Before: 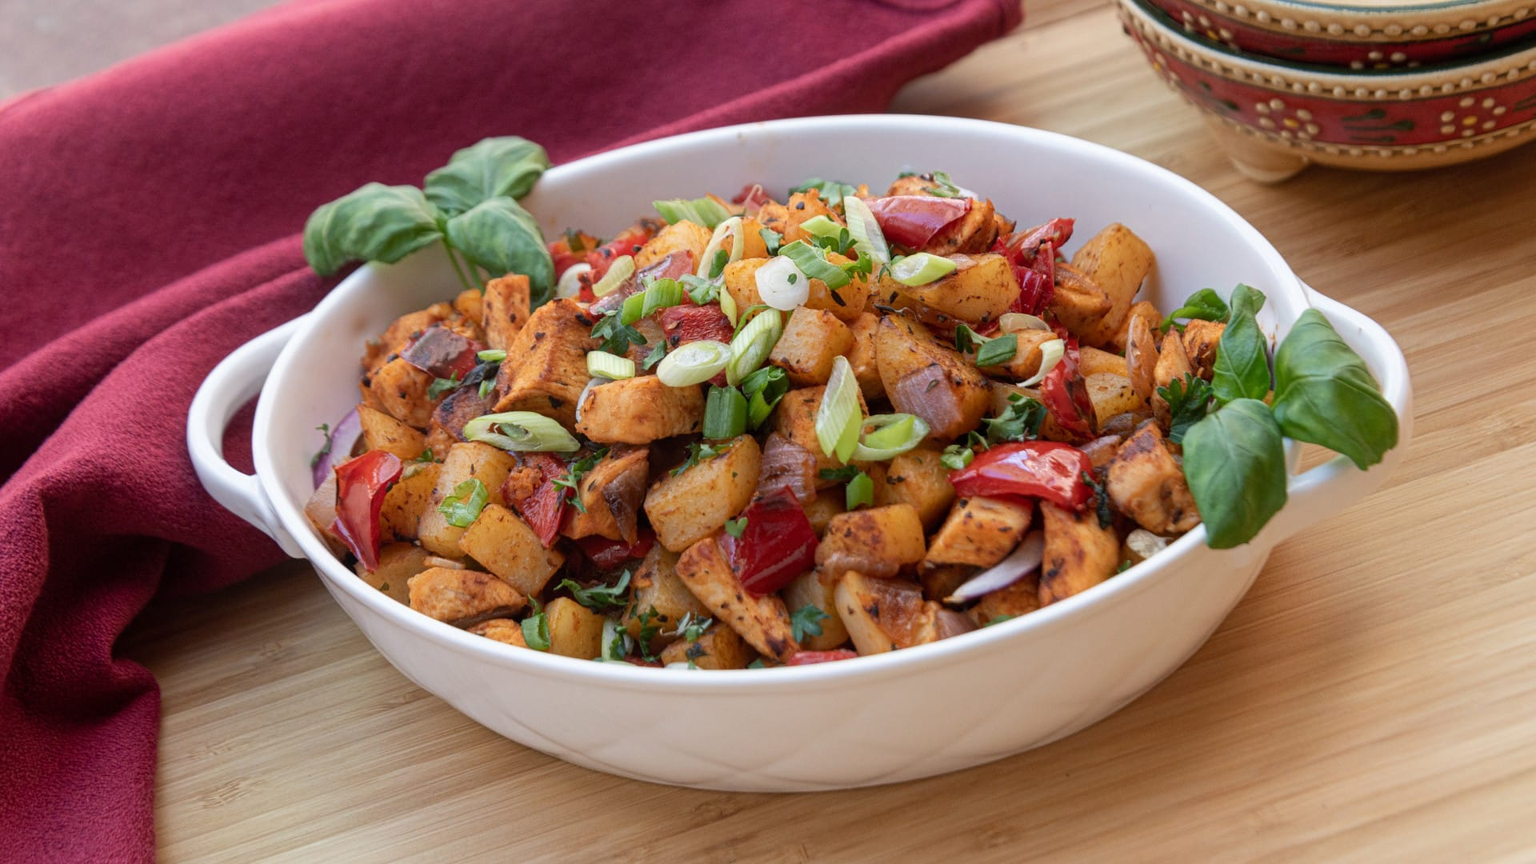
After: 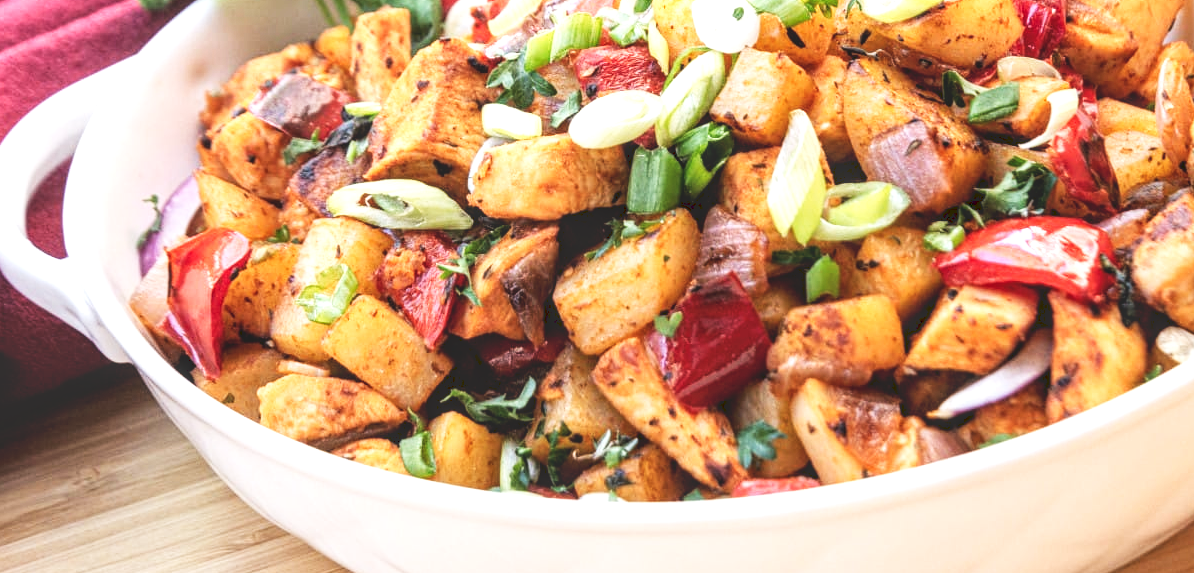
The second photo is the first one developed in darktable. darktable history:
exposure: compensate highlight preservation false
crop: left 13.138%, top 31.104%, right 24.636%, bottom 15.837%
tone equalizer: -8 EV -1.05 EV, -7 EV -0.976 EV, -6 EV -0.829 EV, -5 EV -0.572 EV, -3 EV 0.558 EV, -2 EV 0.889 EV, -1 EV 0.989 EV, +0 EV 1.05 EV
local contrast: on, module defaults
tone curve: curves: ch0 [(0, 0) (0.003, 0.156) (0.011, 0.156) (0.025, 0.161) (0.044, 0.164) (0.069, 0.178) (0.1, 0.201) (0.136, 0.229) (0.177, 0.263) (0.224, 0.301) (0.277, 0.355) (0.335, 0.415) (0.399, 0.48) (0.468, 0.561) (0.543, 0.647) (0.623, 0.735) (0.709, 0.819) (0.801, 0.893) (0.898, 0.953) (1, 1)], preserve colors none
